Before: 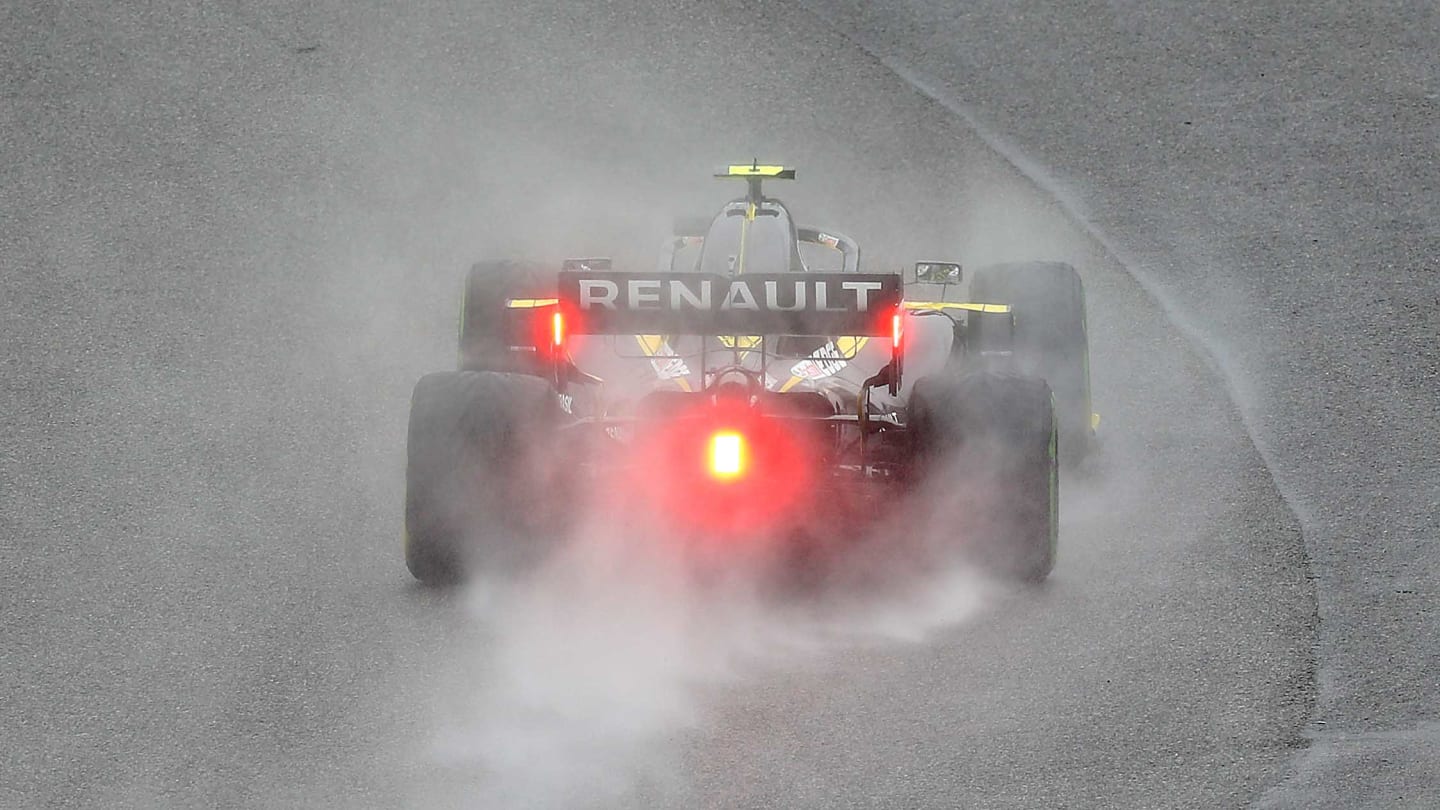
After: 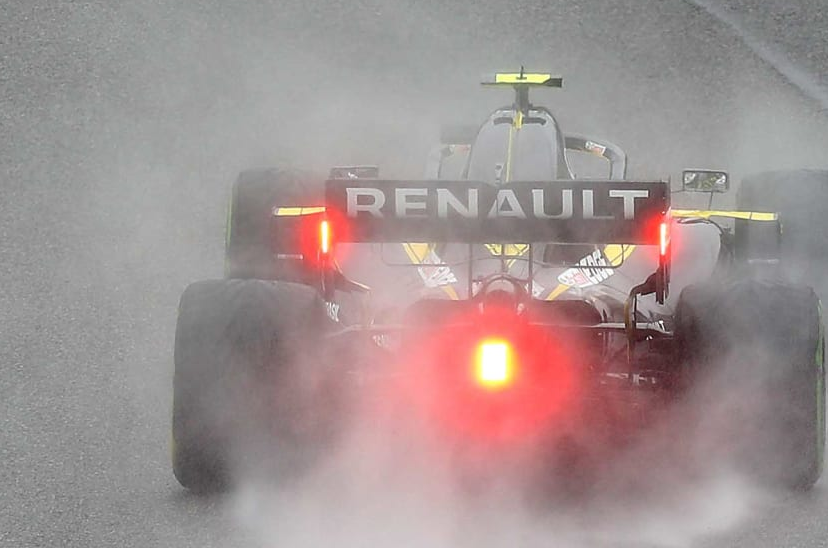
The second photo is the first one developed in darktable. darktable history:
crop: left 16.185%, top 11.468%, right 26.259%, bottom 20.757%
